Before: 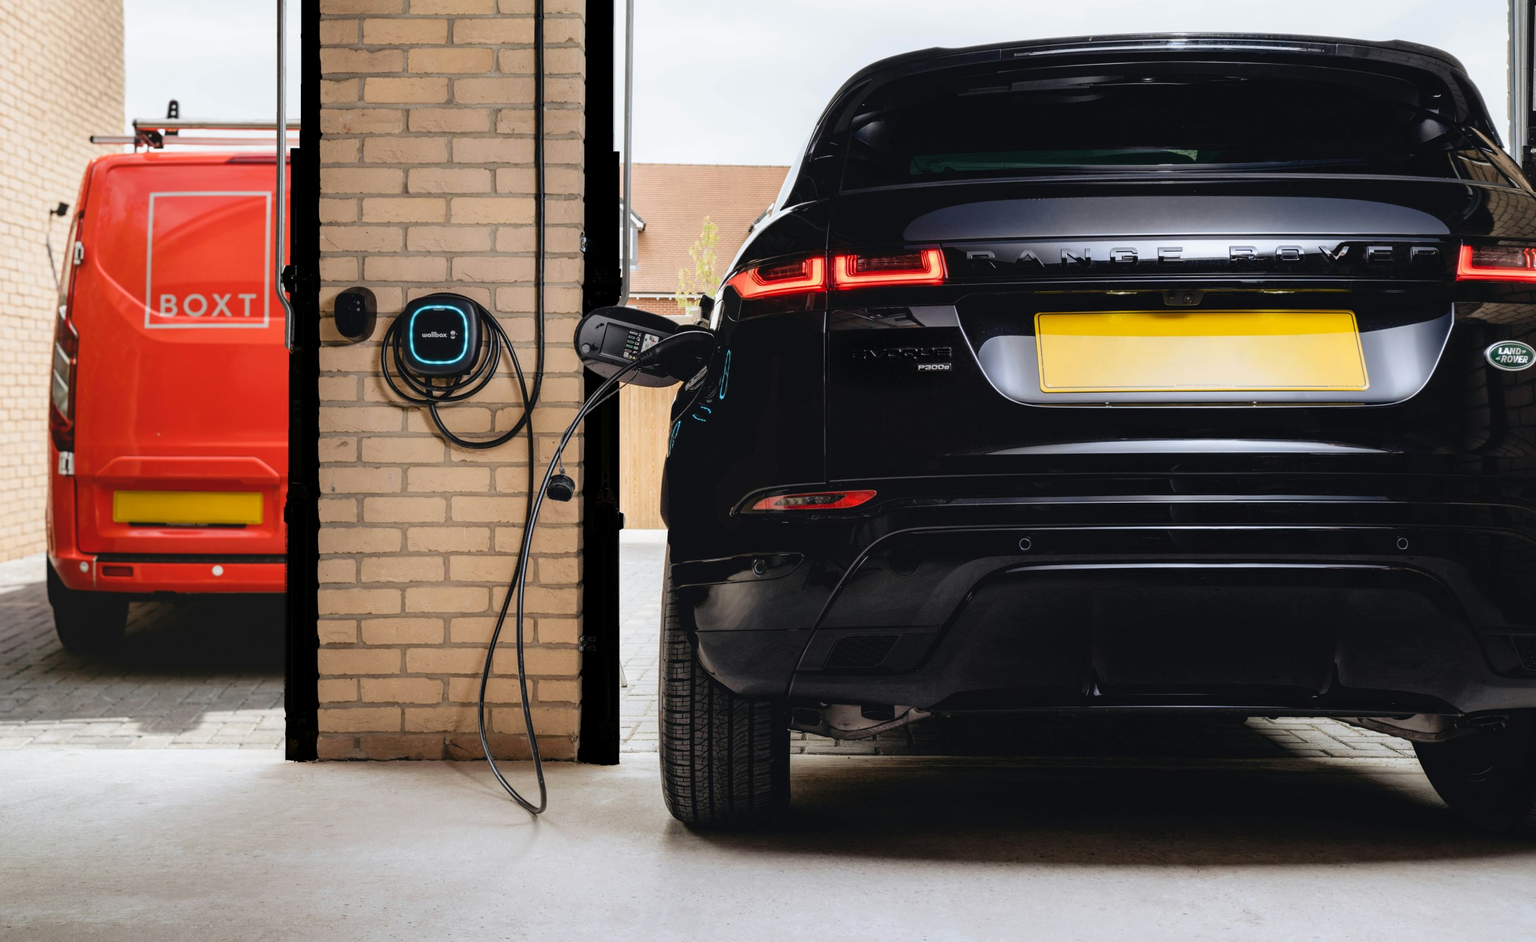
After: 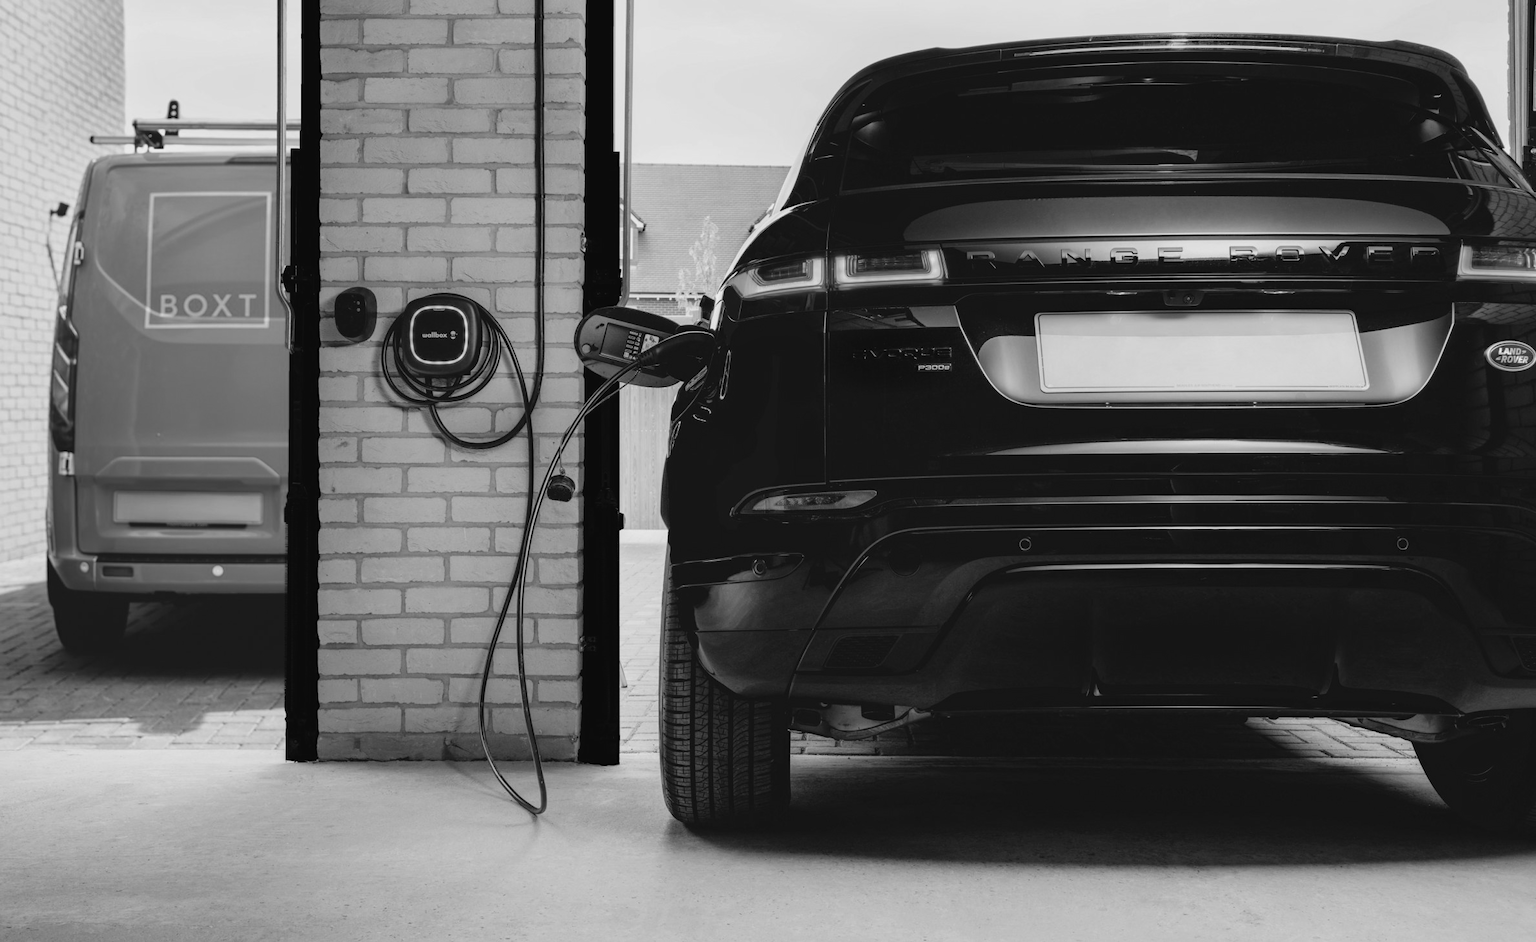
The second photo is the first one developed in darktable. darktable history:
monochrome: a 30.25, b 92.03
exposure: compensate exposure bias true, compensate highlight preservation false
white balance: red 0.988, blue 1.017
color balance: lift [1.003, 0.993, 1.001, 1.007], gamma [1.018, 1.072, 0.959, 0.928], gain [0.974, 0.873, 1.031, 1.127]
